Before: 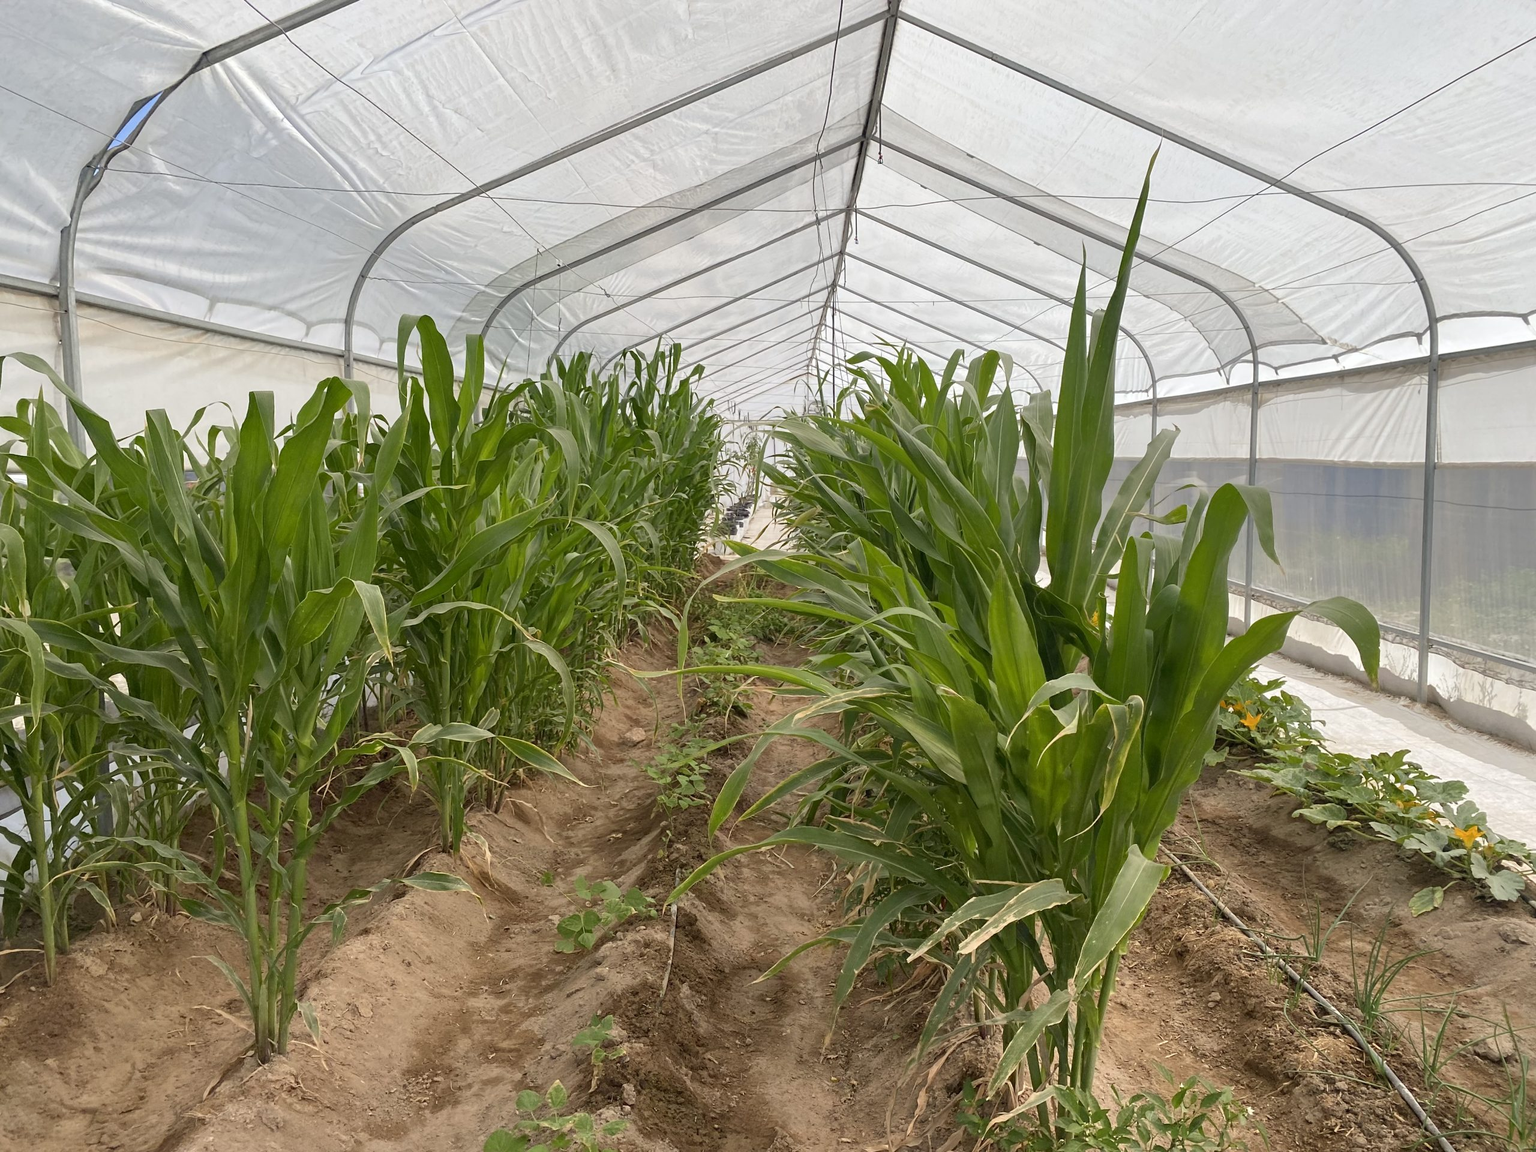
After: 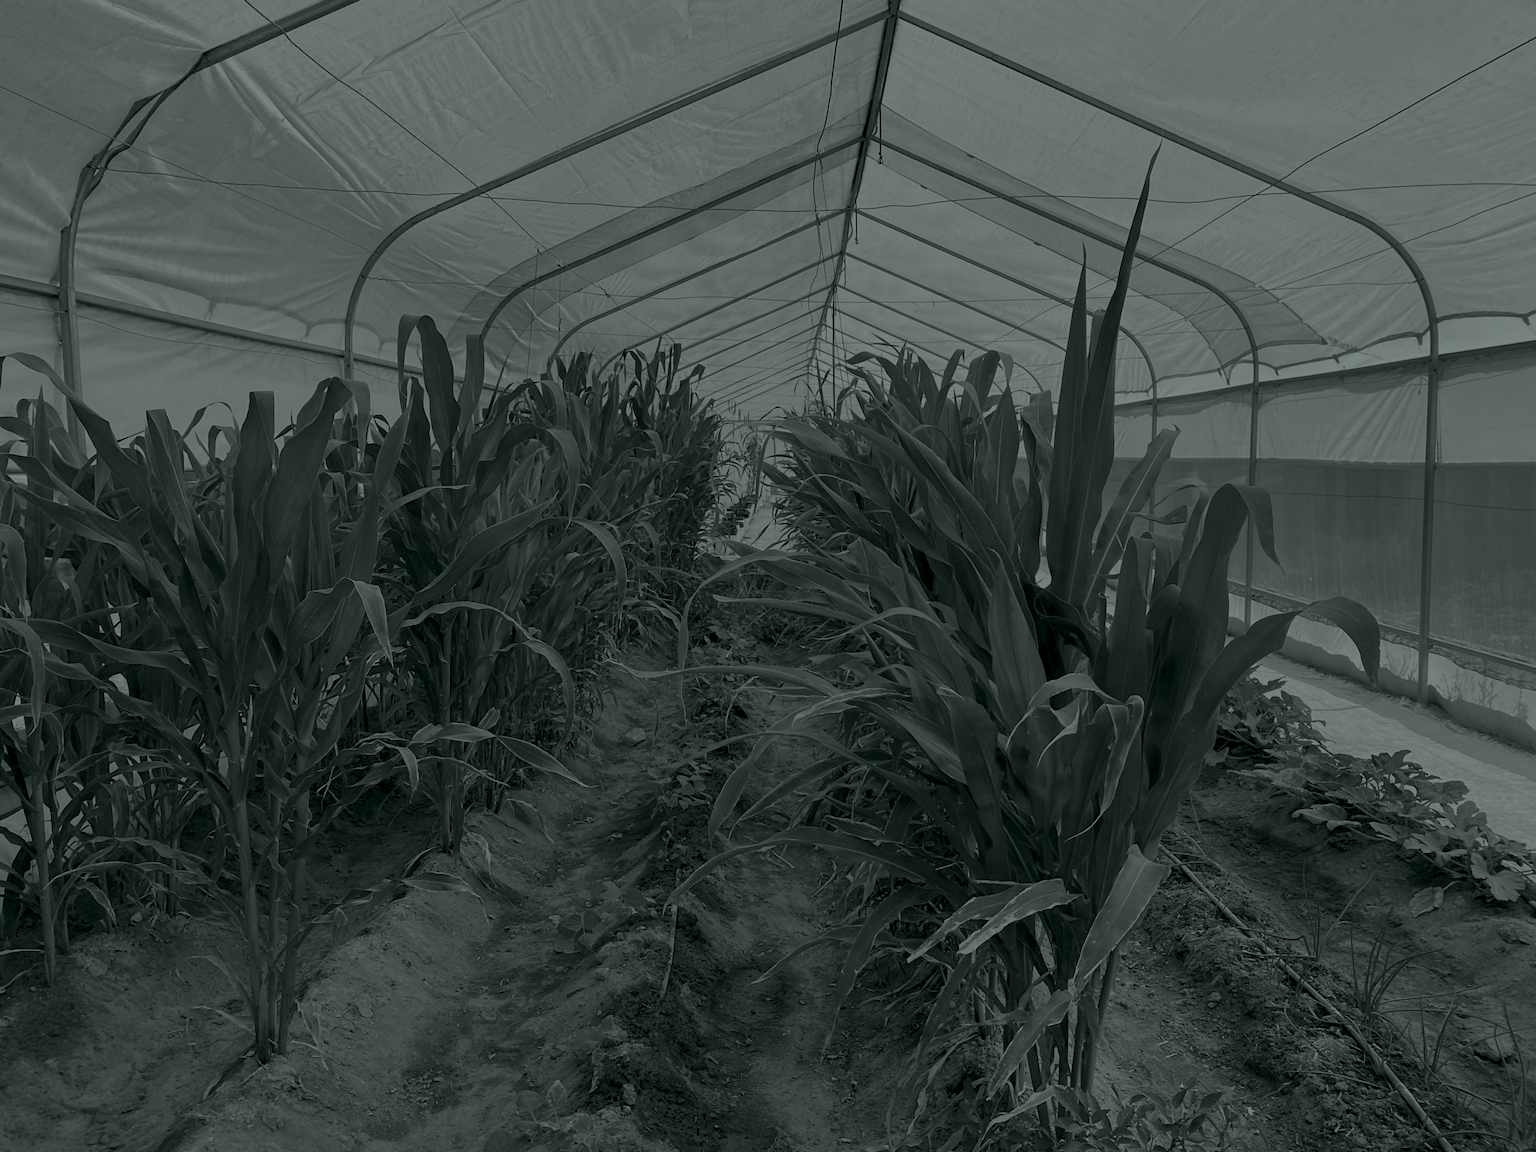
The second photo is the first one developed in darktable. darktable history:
colorize: hue 90°, saturation 19%, lightness 1.59%, version 1
exposure: exposure 1 EV, compensate highlight preservation false
